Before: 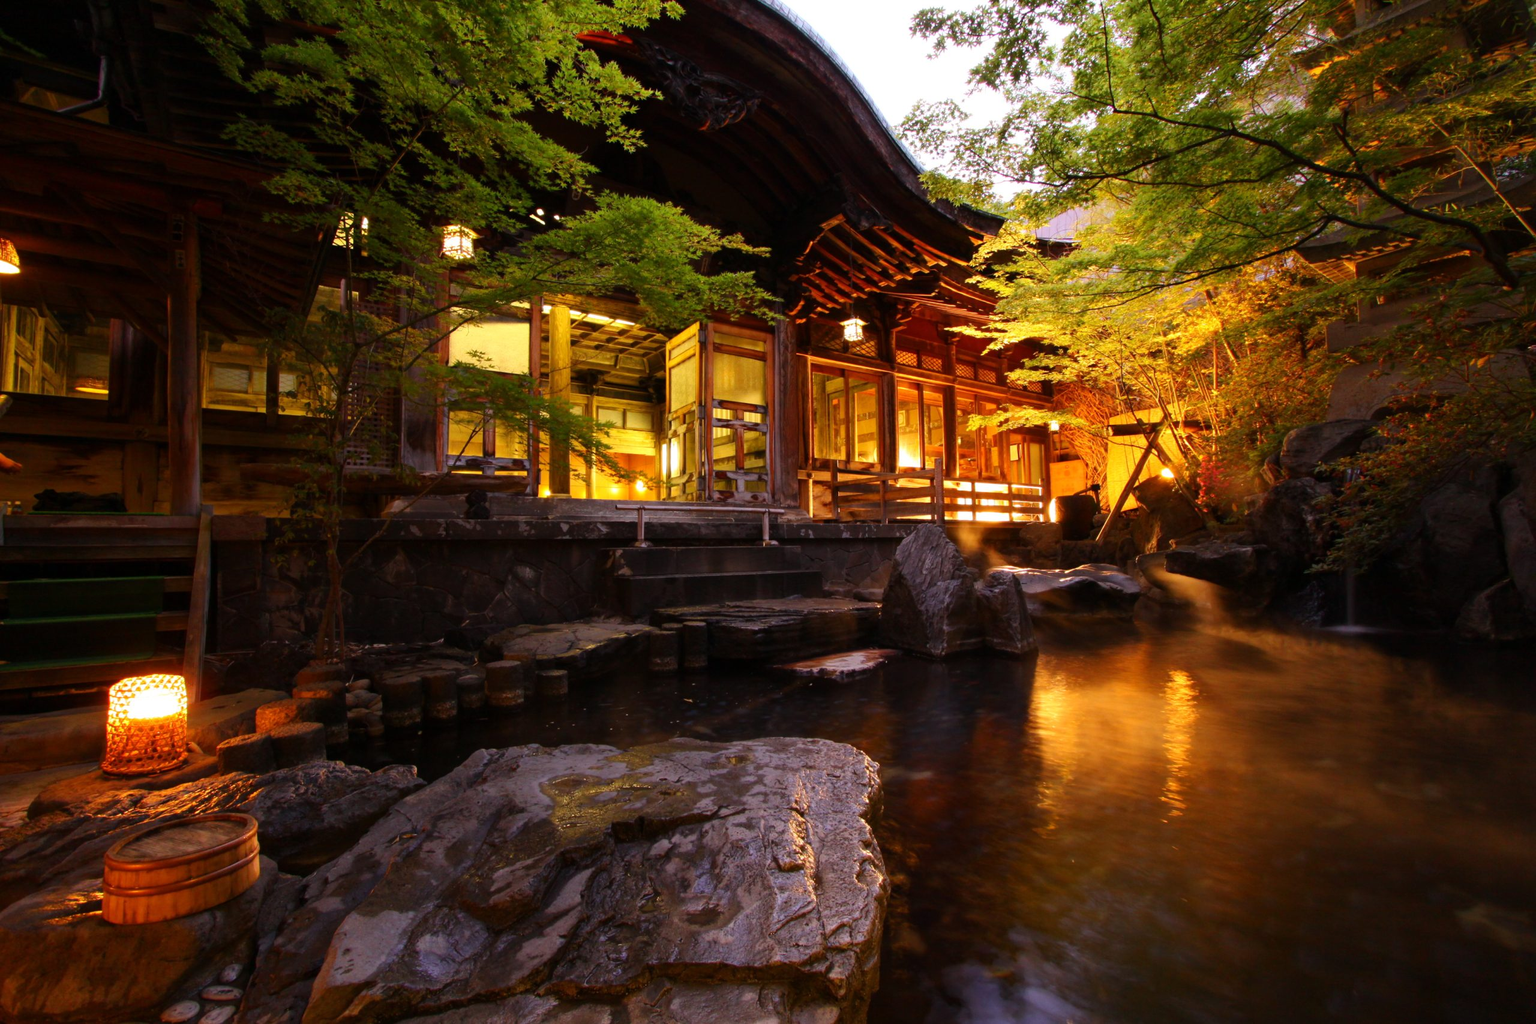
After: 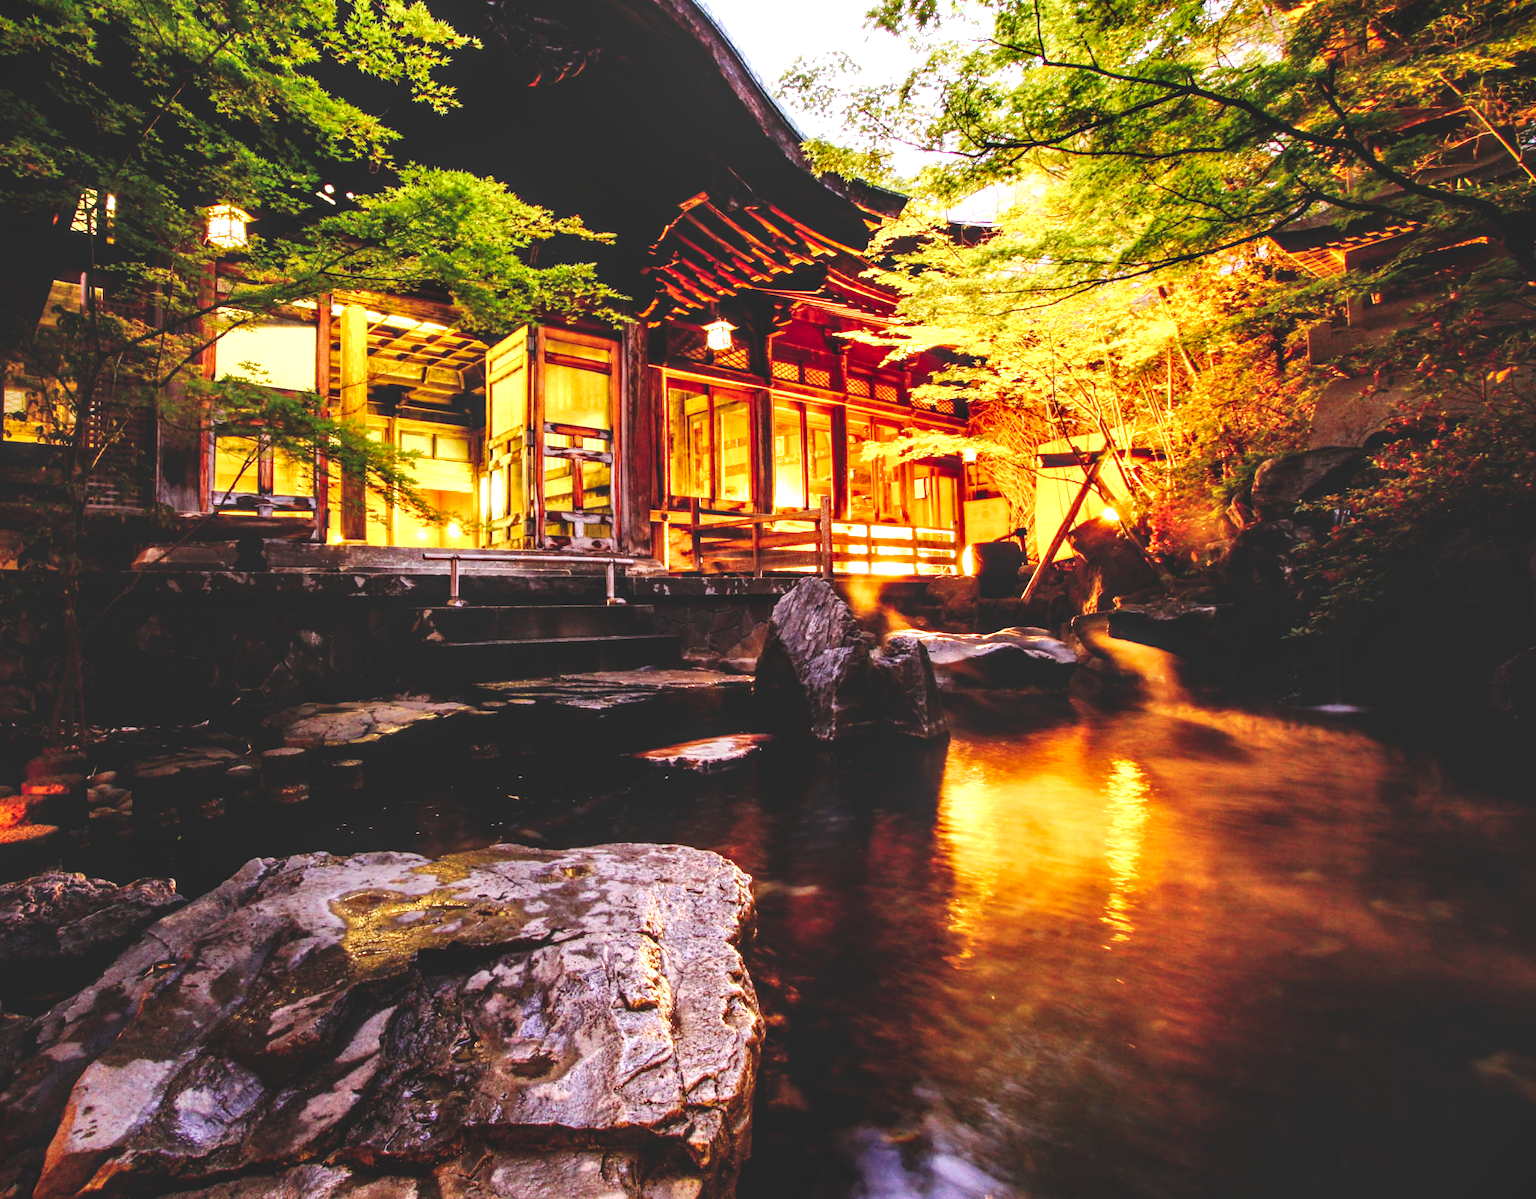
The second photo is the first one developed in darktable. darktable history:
vignetting: fall-off start 116.61%, fall-off radius 59.32%, brightness -0.998, saturation 0.488
crop and rotate: left 17.993%, top 5.953%, right 1.729%
tone curve: curves: ch0 [(0, 0) (0.003, 0.178) (0.011, 0.177) (0.025, 0.177) (0.044, 0.178) (0.069, 0.178) (0.1, 0.18) (0.136, 0.183) (0.177, 0.199) (0.224, 0.227) (0.277, 0.278) (0.335, 0.357) (0.399, 0.449) (0.468, 0.546) (0.543, 0.65) (0.623, 0.724) (0.709, 0.804) (0.801, 0.868) (0.898, 0.921) (1, 1)], preserve colors none
local contrast: highlights 23%, detail 150%
exposure: black level correction 0, exposure 1 EV, compensate highlight preservation false
